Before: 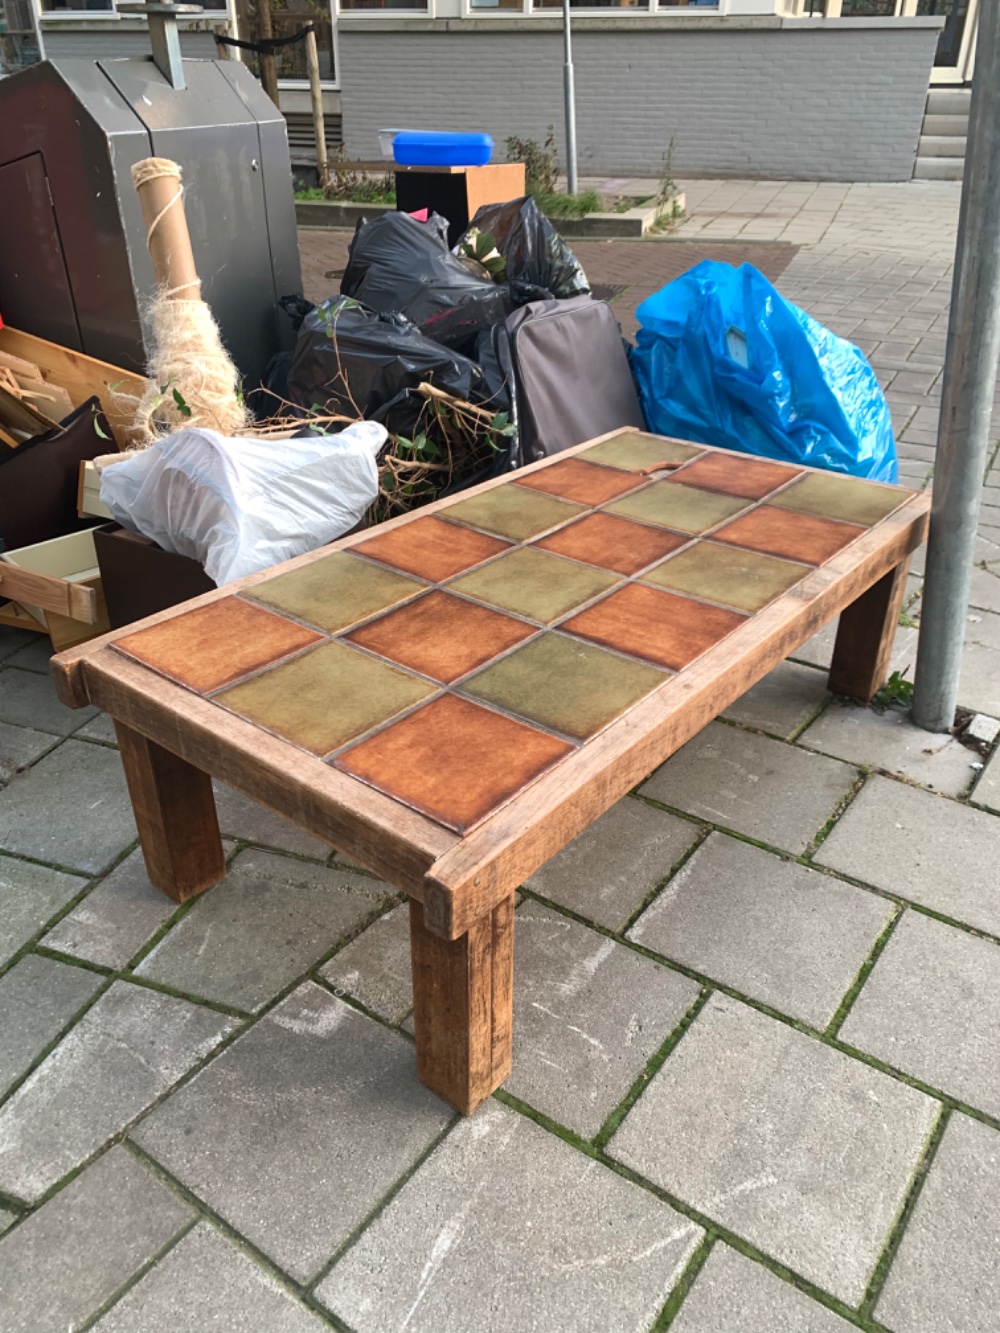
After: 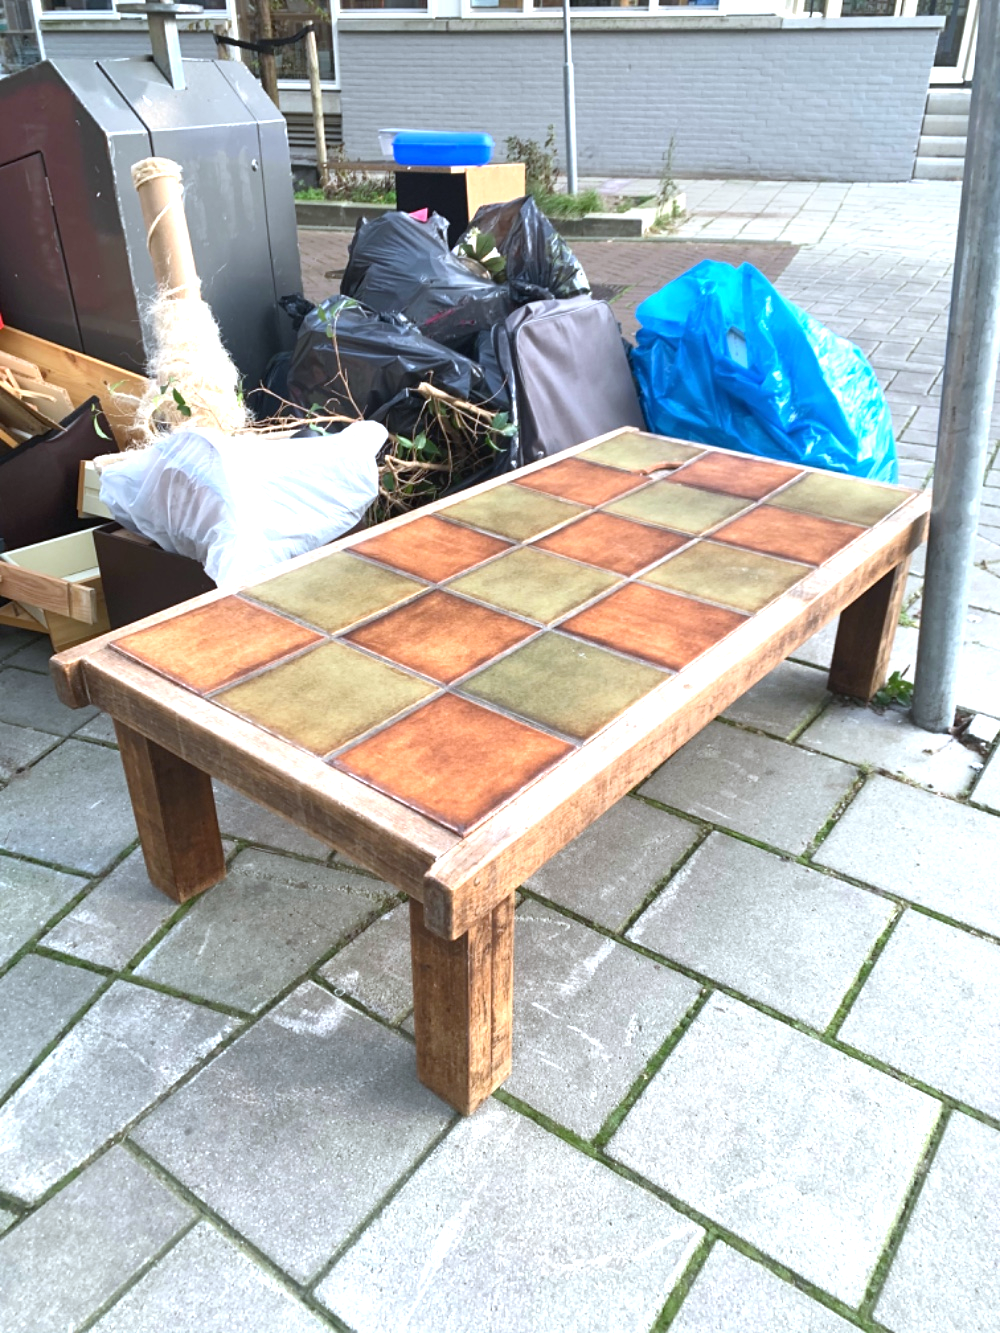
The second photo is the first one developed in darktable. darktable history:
exposure: exposure 0.95 EV, compensate highlight preservation false
white balance: red 0.924, blue 1.095
